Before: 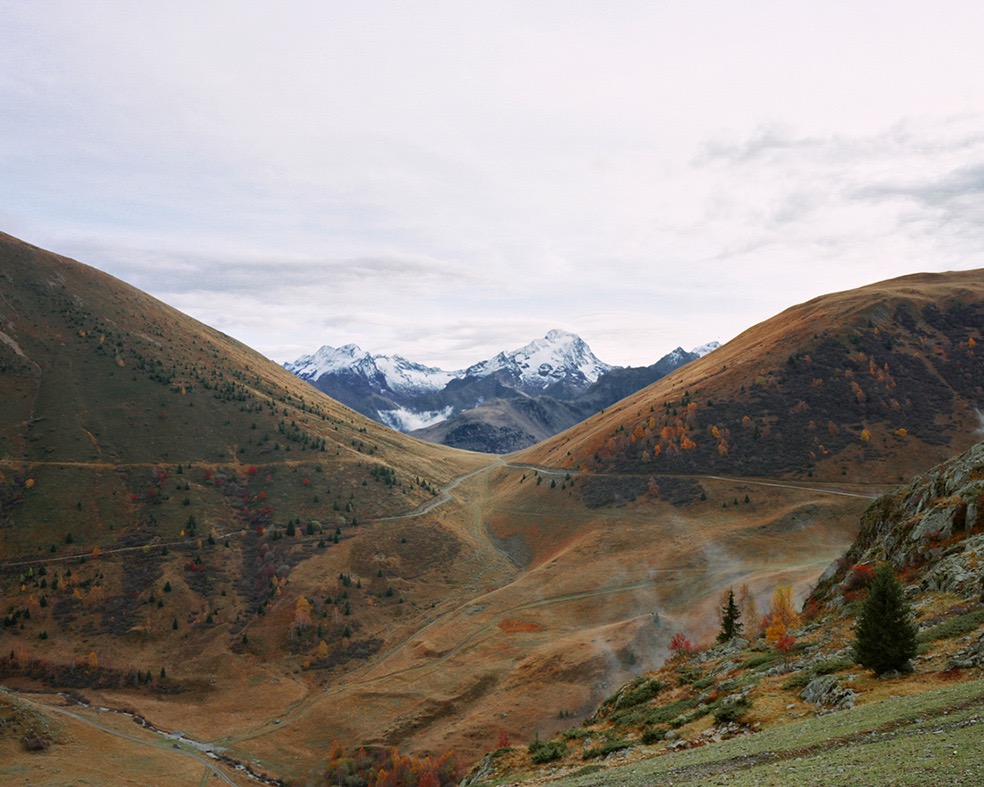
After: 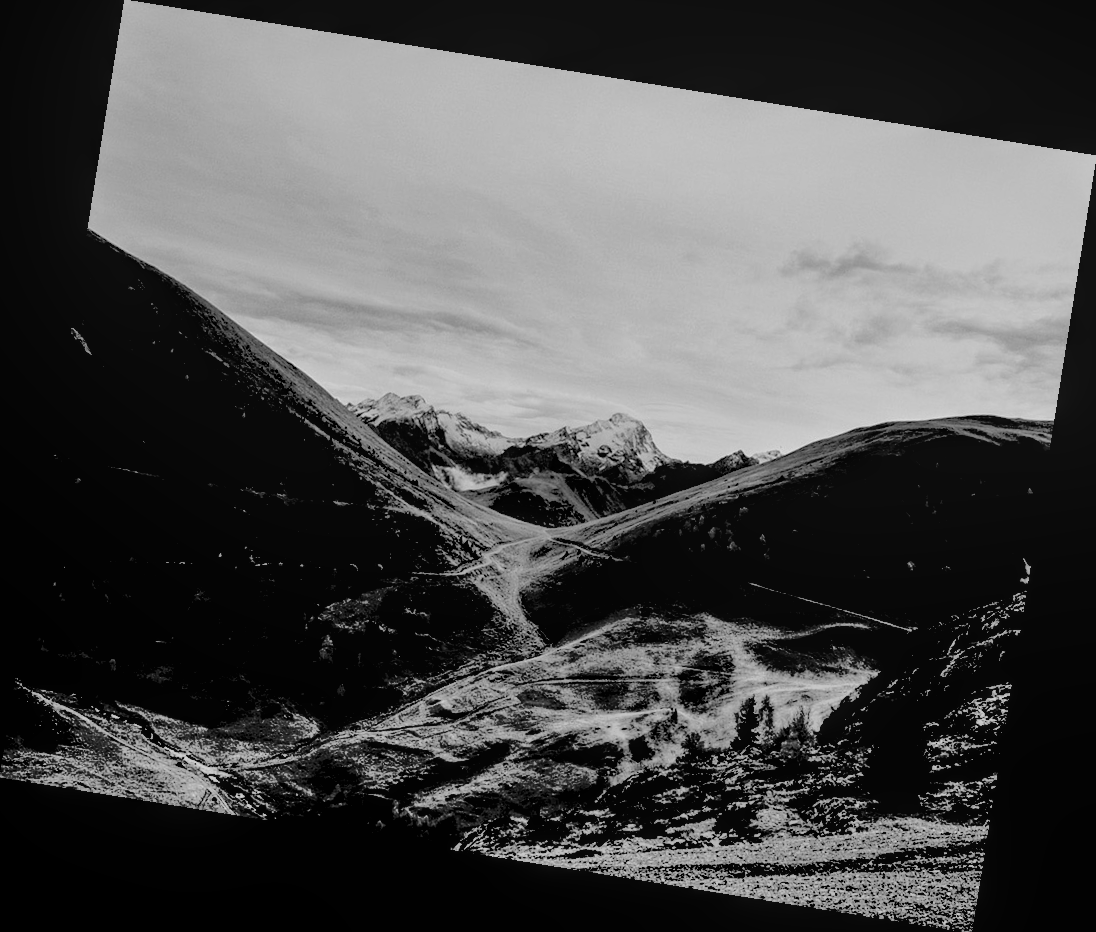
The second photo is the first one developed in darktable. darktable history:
rgb curve: curves: ch0 [(0, 0) (0.053, 0.068) (0.122, 0.128) (1, 1)]
contrast brightness saturation: contrast 0.03, brightness 0.06, saturation 0.13
exposure: black level correction 0.1, exposure -0.092 EV, compensate highlight preservation false
color balance rgb: perceptual saturation grading › global saturation 20%, perceptual saturation grading › highlights -25%, perceptual saturation grading › shadows 50%
local contrast: on, module defaults
shadows and highlights: shadows 60, highlights -60.23, soften with gaussian
monochrome: a 26.22, b 42.67, size 0.8
rotate and perspective: rotation 9.12°, automatic cropping off
